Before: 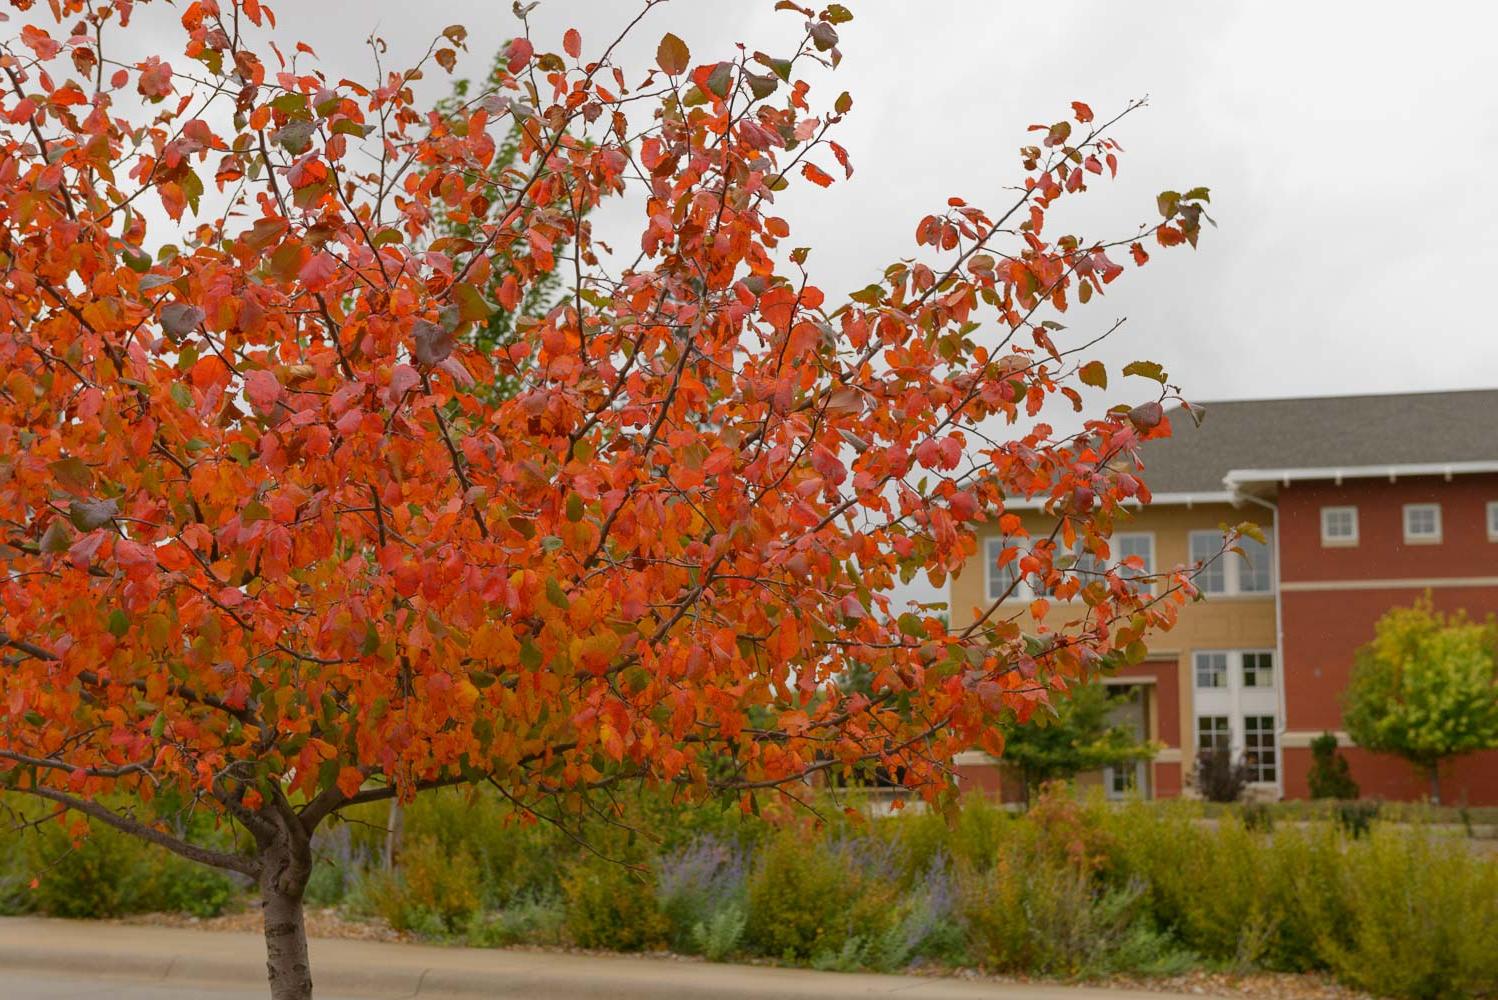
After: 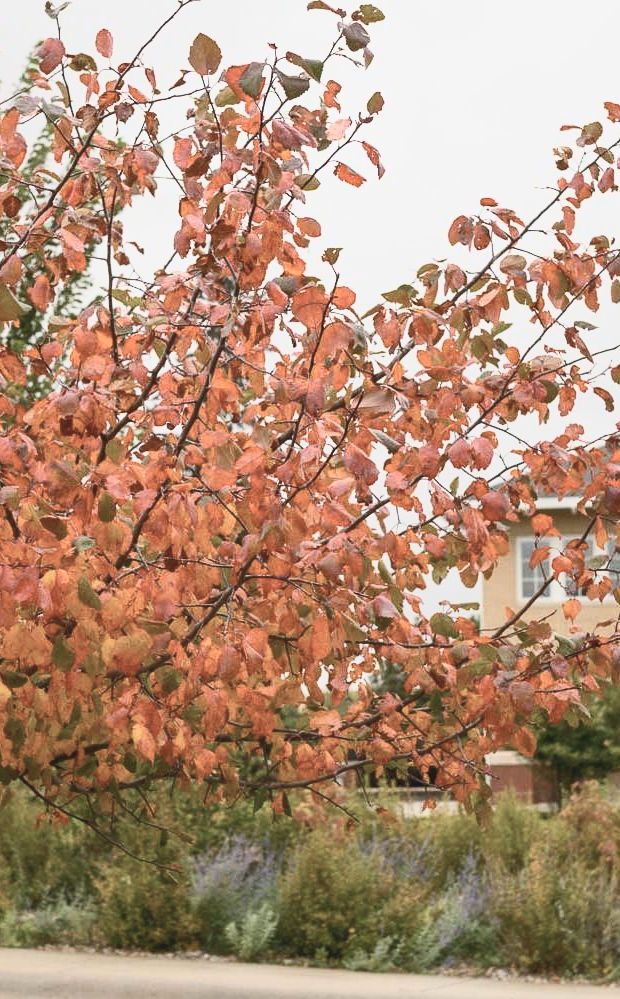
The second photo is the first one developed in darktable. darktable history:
contrast brightness saturation: contrast 0.567, brightness 0.569, saturation -0.342
crop: left 31.265%, right 27.297%
shadows and highlights: shadows -20.5, white point adjustment -2.15, highlights -35.15
